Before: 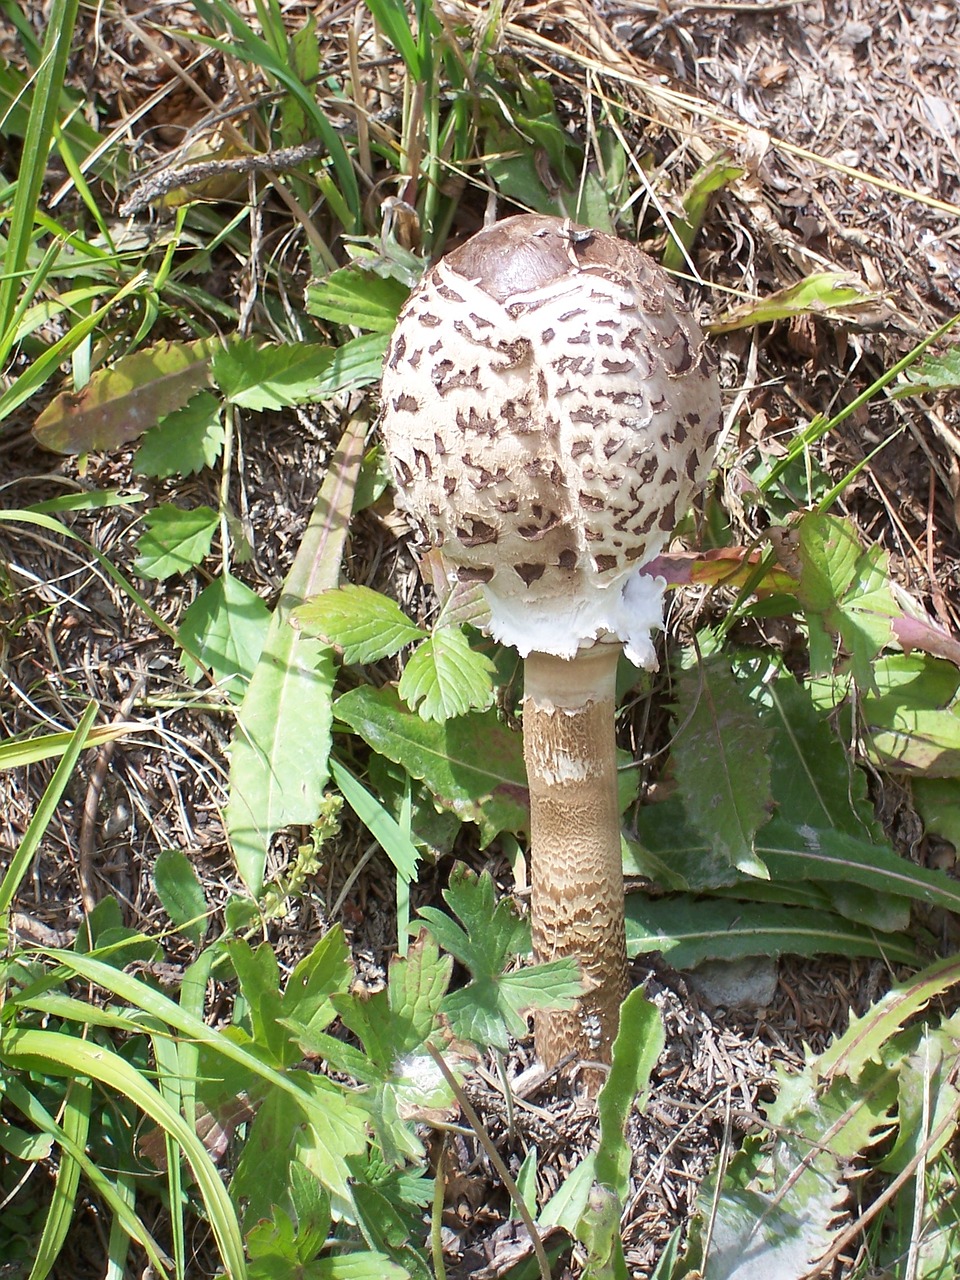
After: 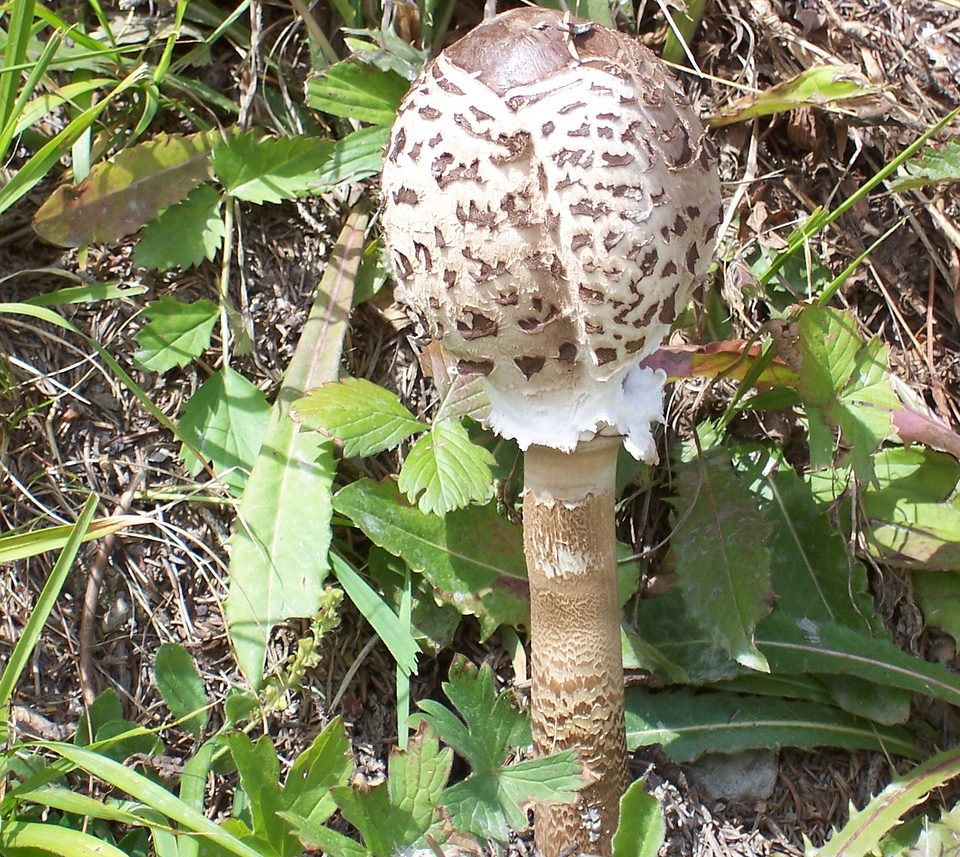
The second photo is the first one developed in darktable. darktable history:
crop: top 16.221%, bottom 16.776%
